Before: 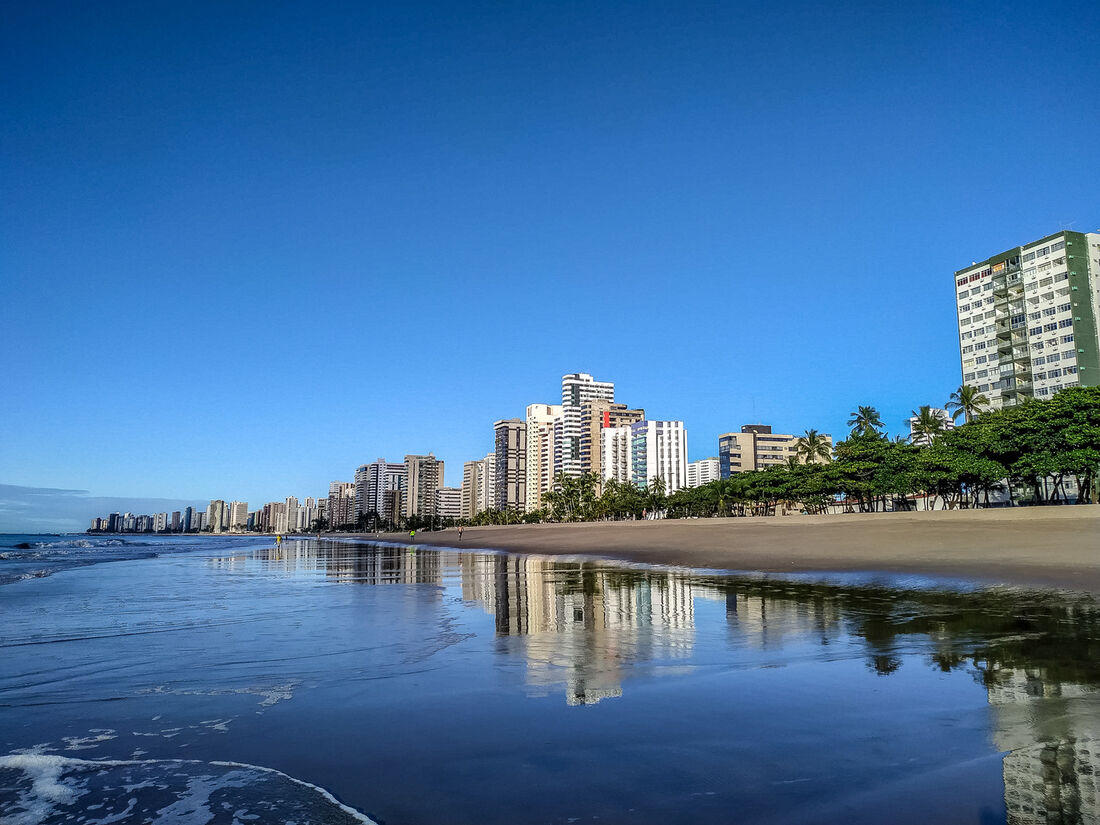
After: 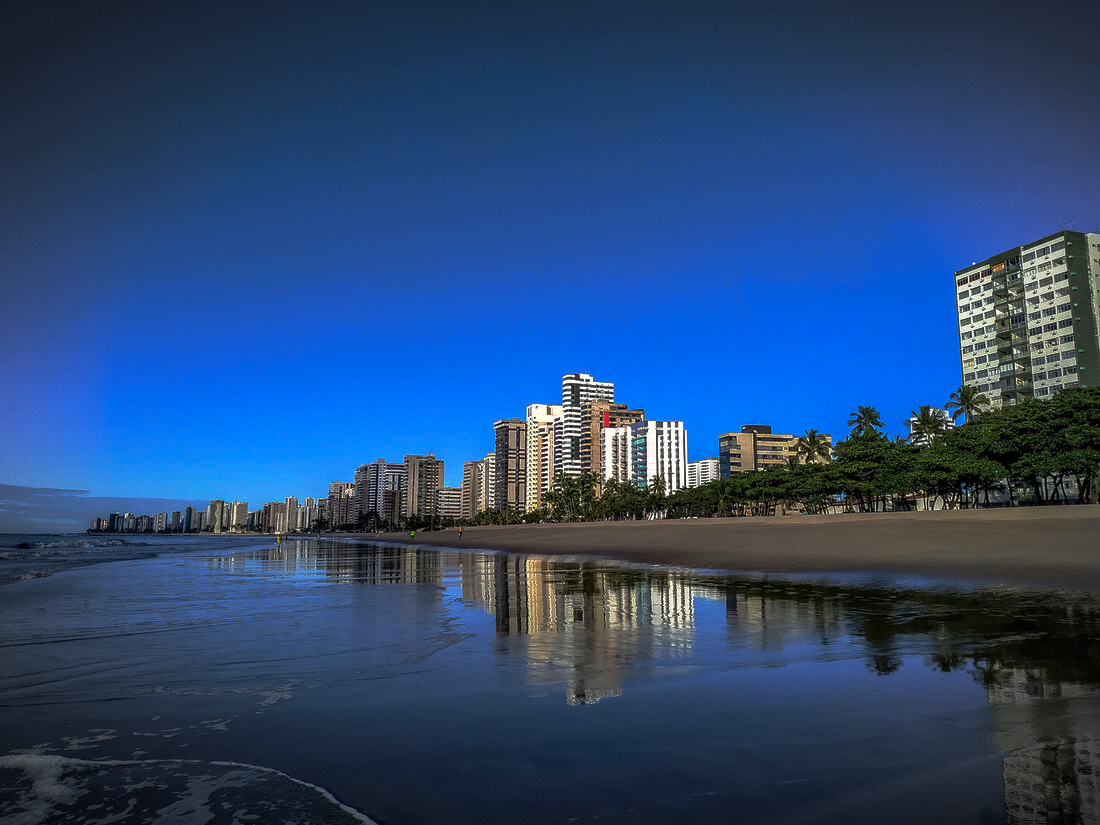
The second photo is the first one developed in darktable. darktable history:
vignetting: automatic ratio true
base curve: curves: ch0 [(0, 0) (0.564, 0.291) (0.802, 0.731) (1, 1)], preserve colors none
